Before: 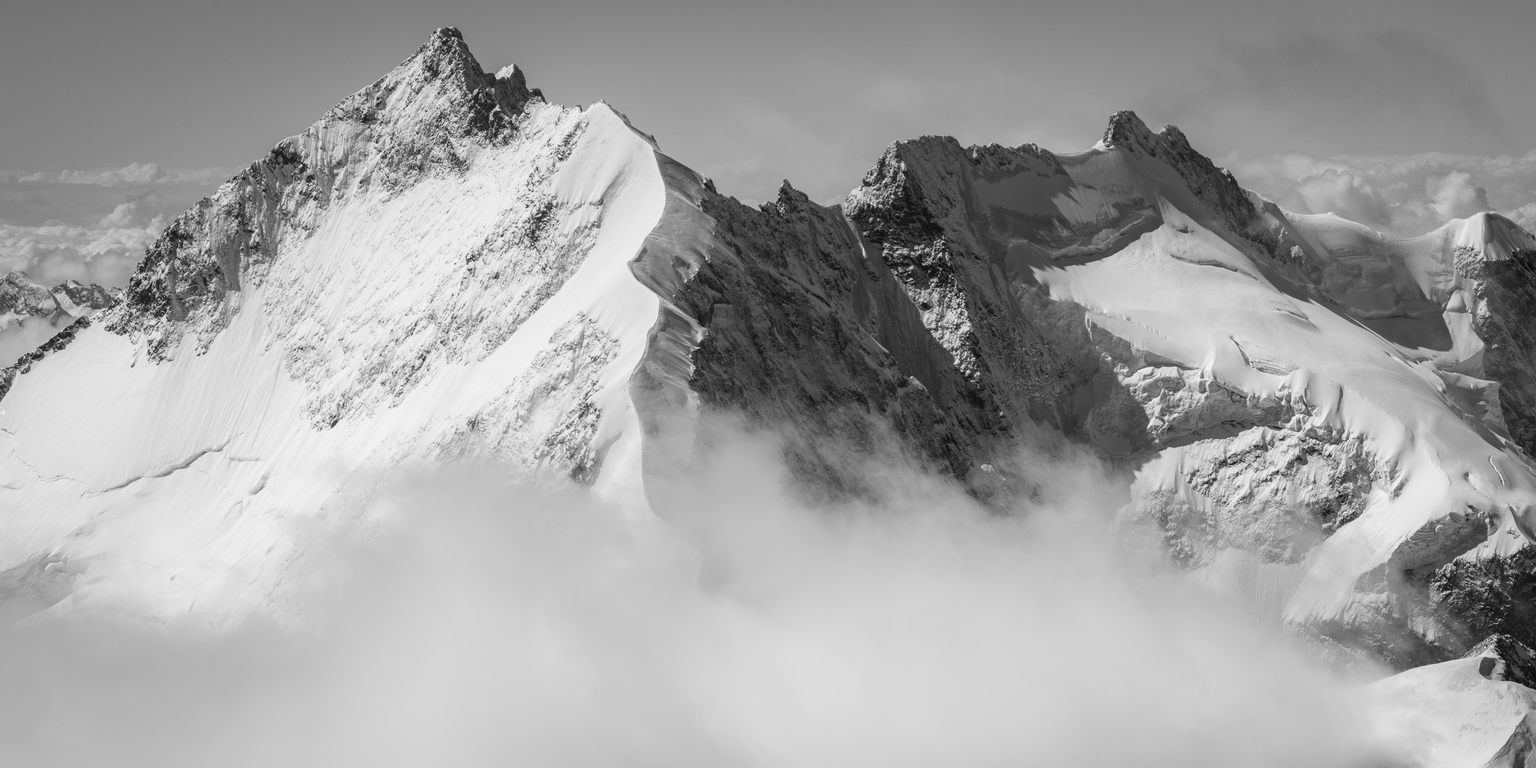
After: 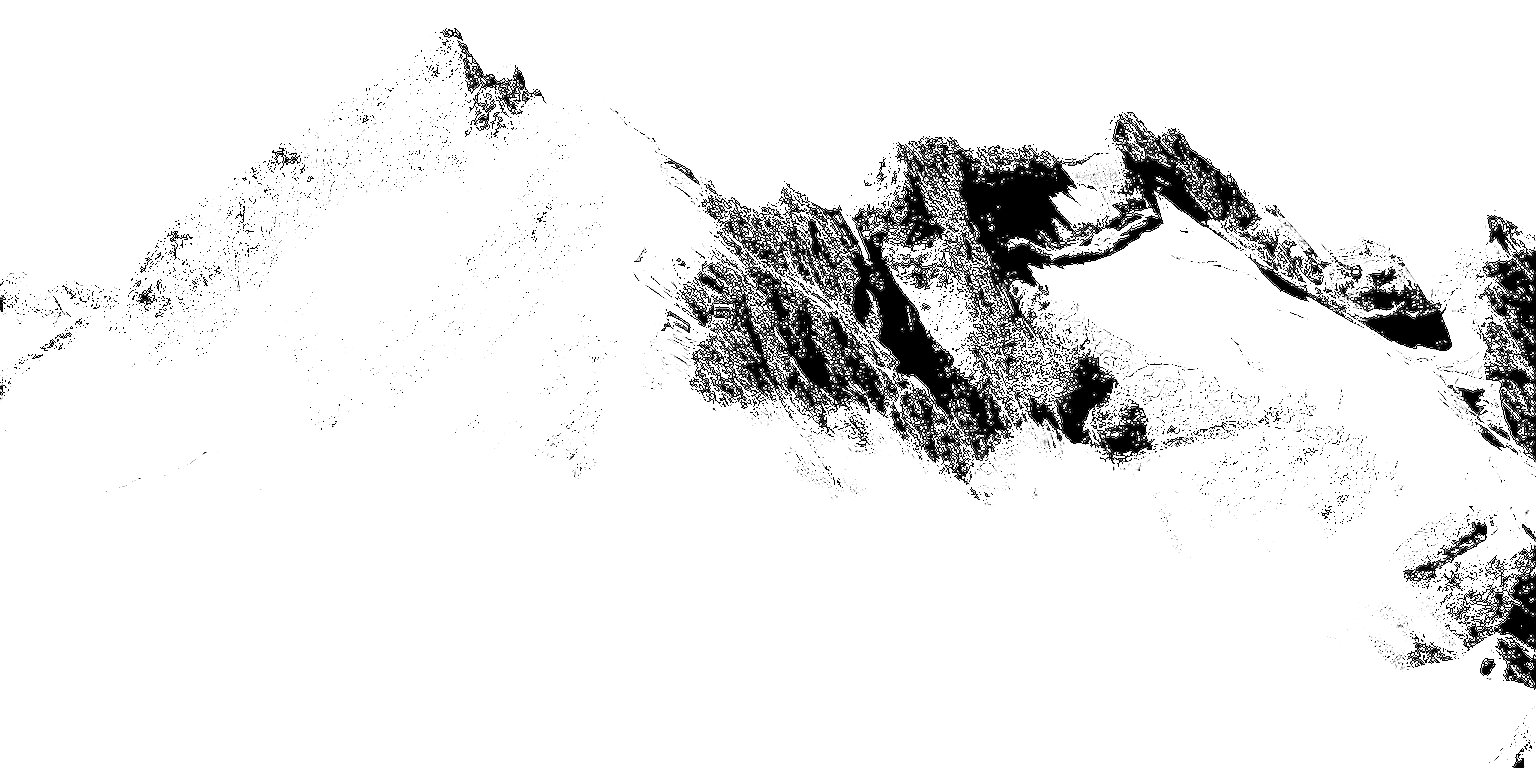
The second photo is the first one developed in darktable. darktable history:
exposure: black level correction 0.1, exposure 3.085 EV, compensate exposure bias true, compensate highlight preservation false
sharpen: amount 1.994
tone curve: curves: ch0 [(0, 0) (0.062, 0.037) (0.142, 0.138) (0.359, 0.419) (0.469, 0.544) (0.634, 0.722) (0.839, 0.909) (0.998, 0.978)]; ch1 [(0, 0) (0.437, 0.408) (0.472, 0.47) (0.502, 0.503) (0.527, 0.523) (0.559, 0.573) (0.608, 0.665) (0.669, 0.748) (0.859, 0.899) (1, 1)]; ch2 [(0, 0) (0.33, 0.301) (0.421, 0.443) (0.473, 0.498) (0.502, 0.5) (0.535, 0.531) (0.575, 0.603) (0.608, 0.667) (1, 1)], color space Lab, independent channels, preserve colors none
